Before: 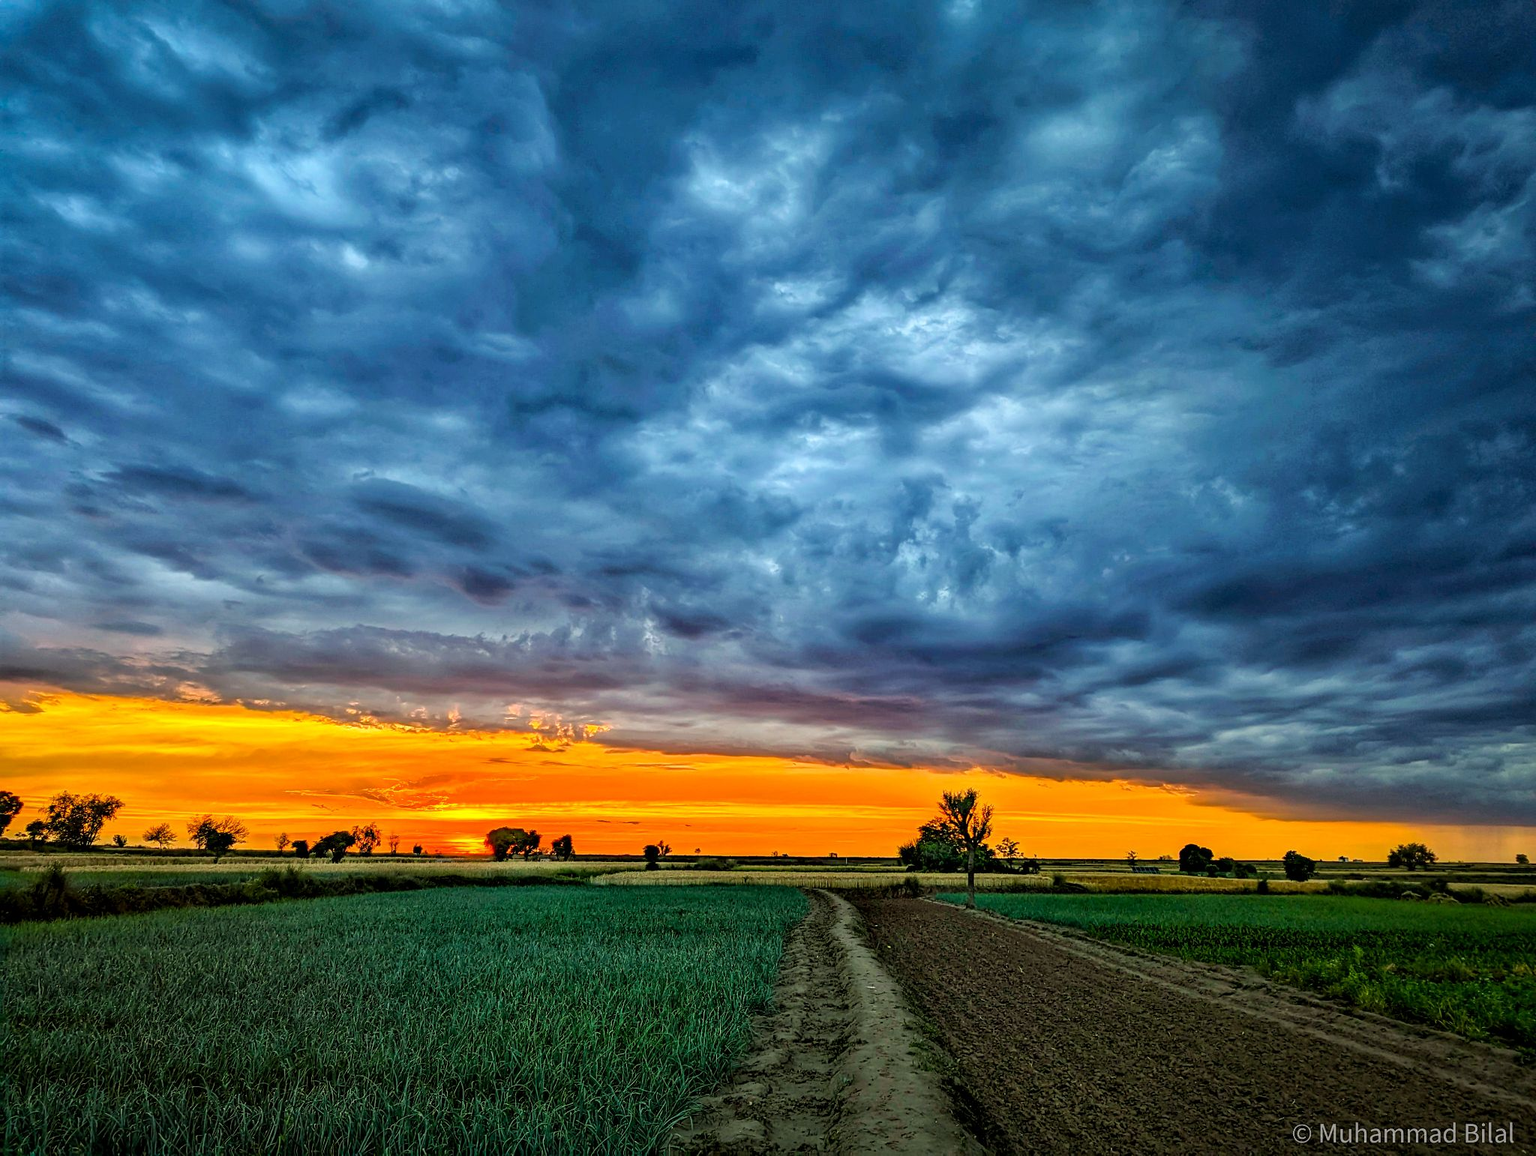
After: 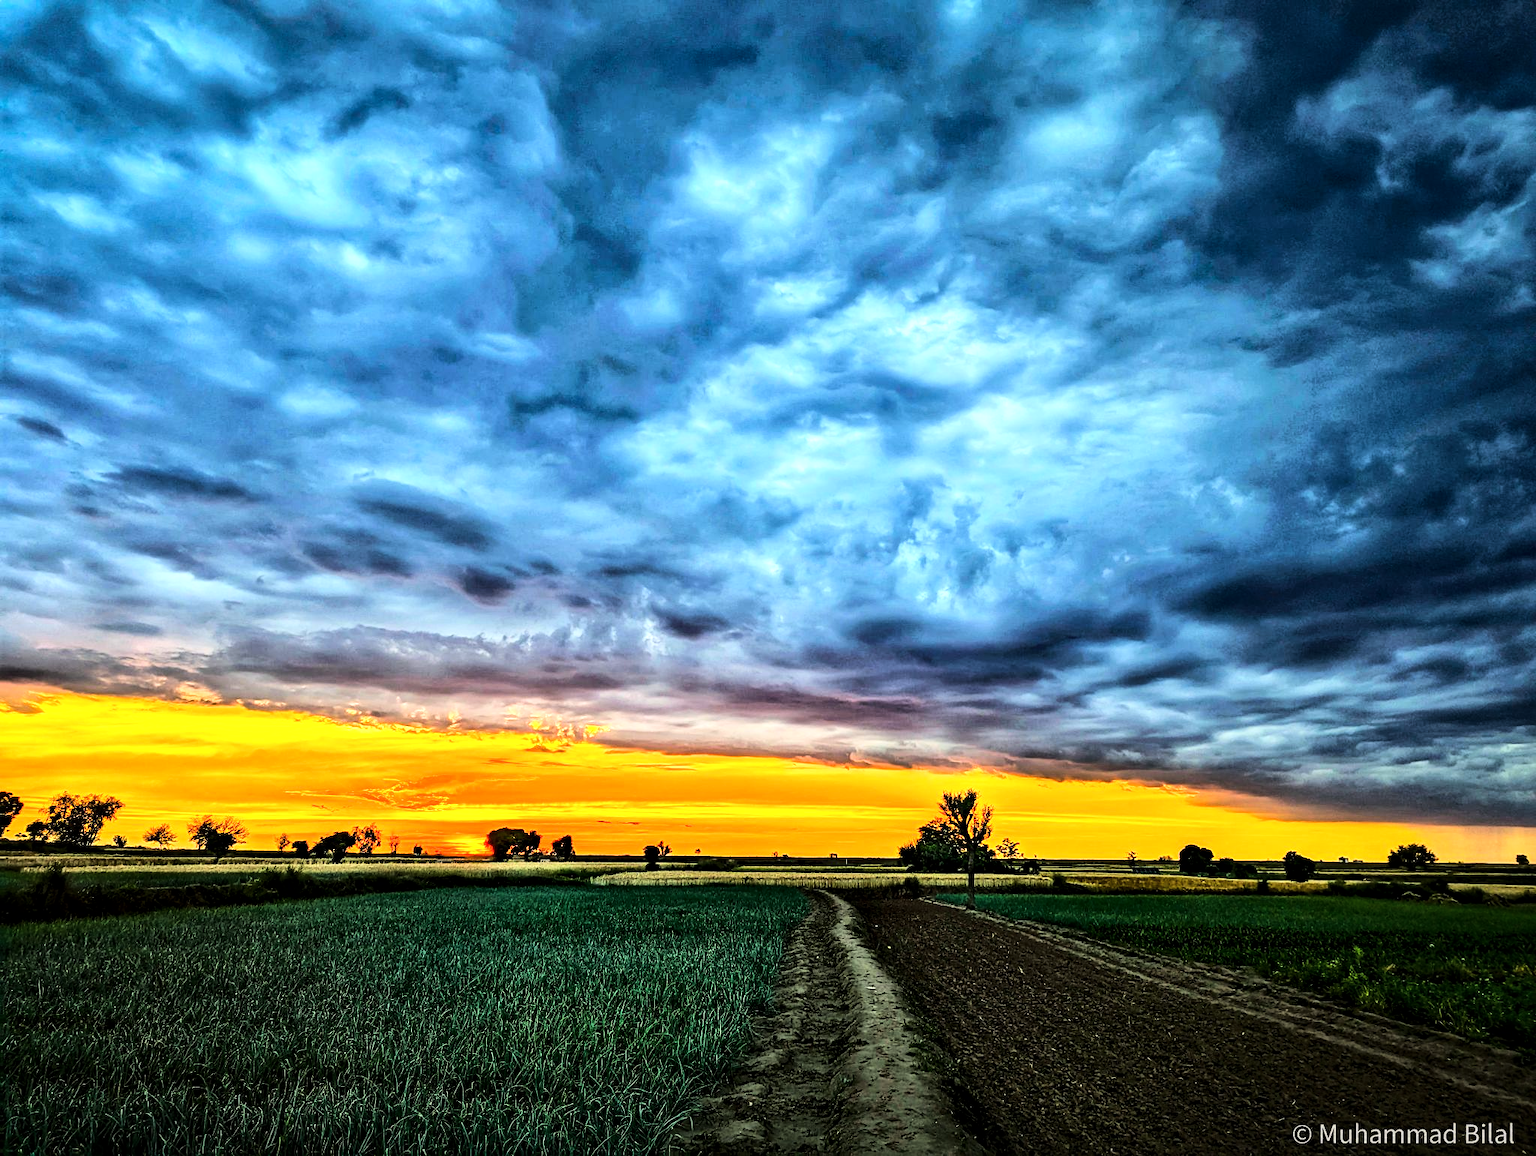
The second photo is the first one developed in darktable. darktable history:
base curve: curves: ch0 [(0, 0) (0.036, 0.025) (0.121, 0.166) (0.206, 0.329) (0.605, 0.79) (1, 1)], preserve colors average RGB
local contrast: mode bilateral grid, contrast 21, coarseness 50, detail 119%, midtone range 0.2
exposure: exposure 0.014 EV, compensate highlight preservation false
tone equalizer: -8 EV -0.788 EV, -7 EV -0.691 EV, -6 EV -0.639 EV, -5 EV -0.375 EV, -3 EV 0.373 EV, -2 EV 0.6 EV, -1 EV 0.685 EV, +0 EV 0.745 EV, edges refinement/feathering 500, mask exposure compensation -1.57 EV, preserve details no
